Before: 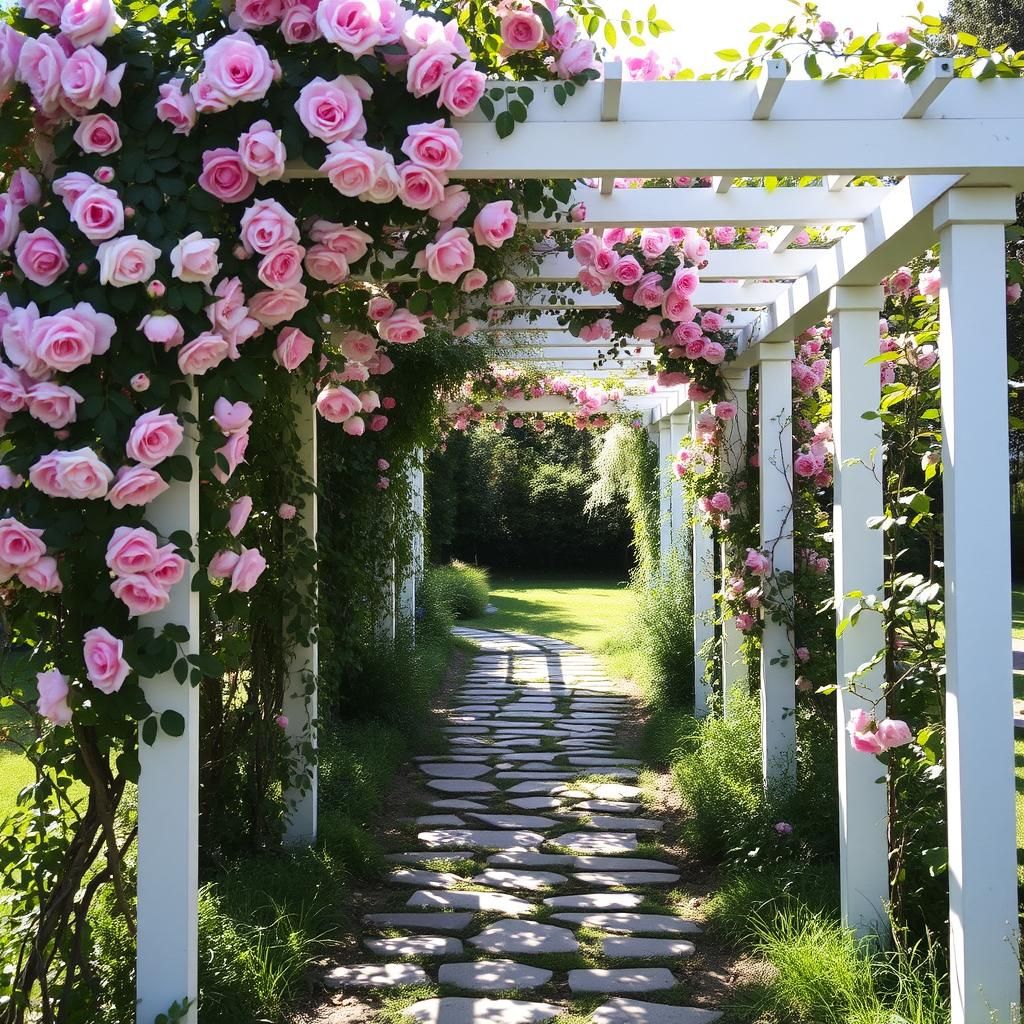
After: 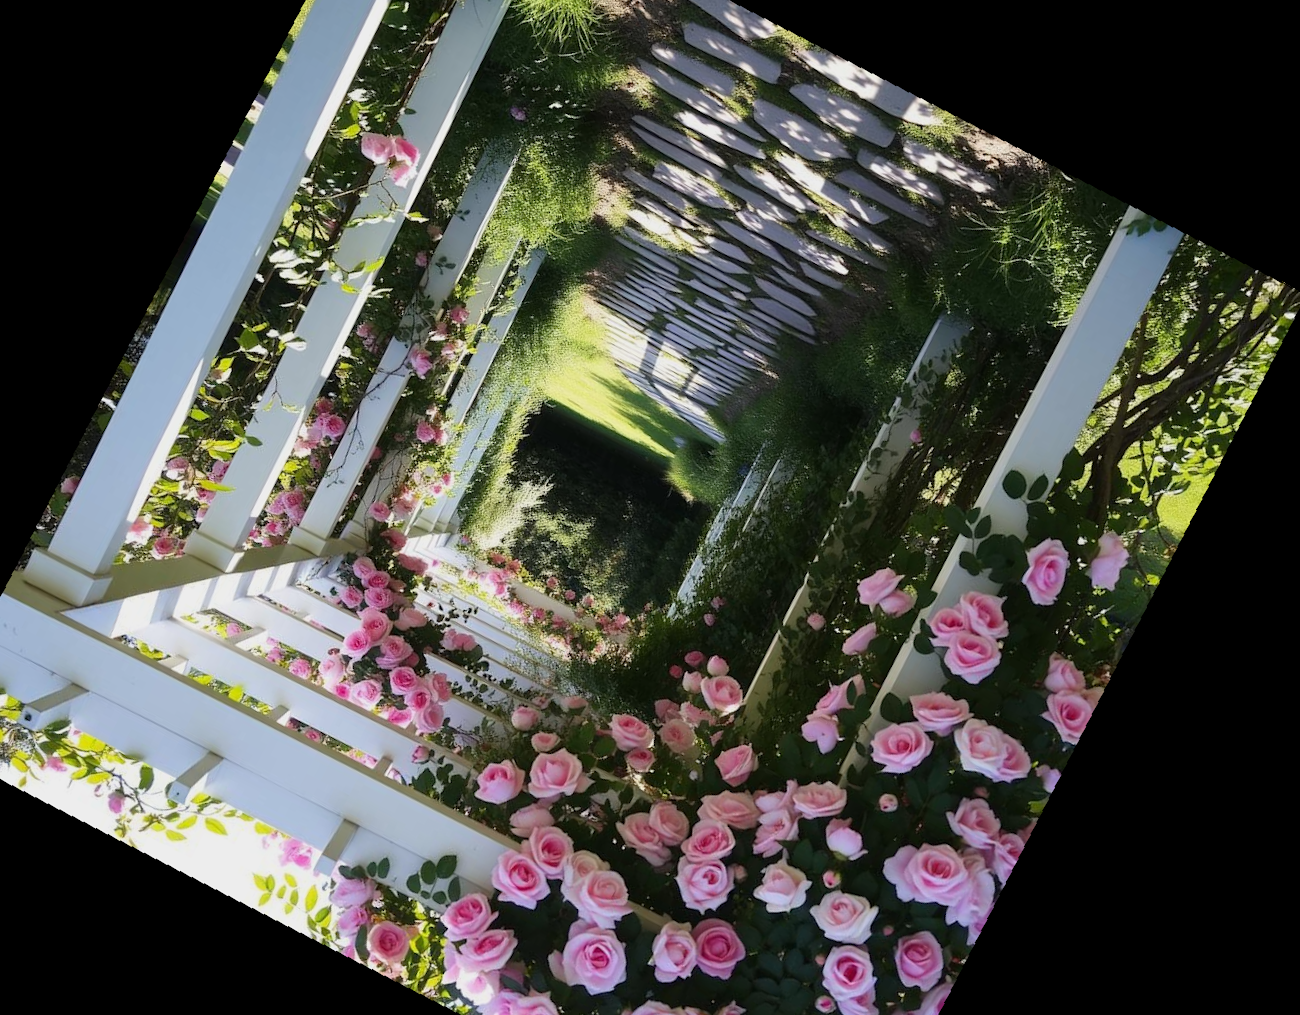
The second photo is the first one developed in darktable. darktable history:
exposure: exposure -0.242 EV, compensate highlight preservation false
rotate and perspective: rotation -4.25°, automatic cropping off
crop and rotate: angle 148.68°, left 9.111%, top 15.603%, right 4.588%, bottom 17.041%
